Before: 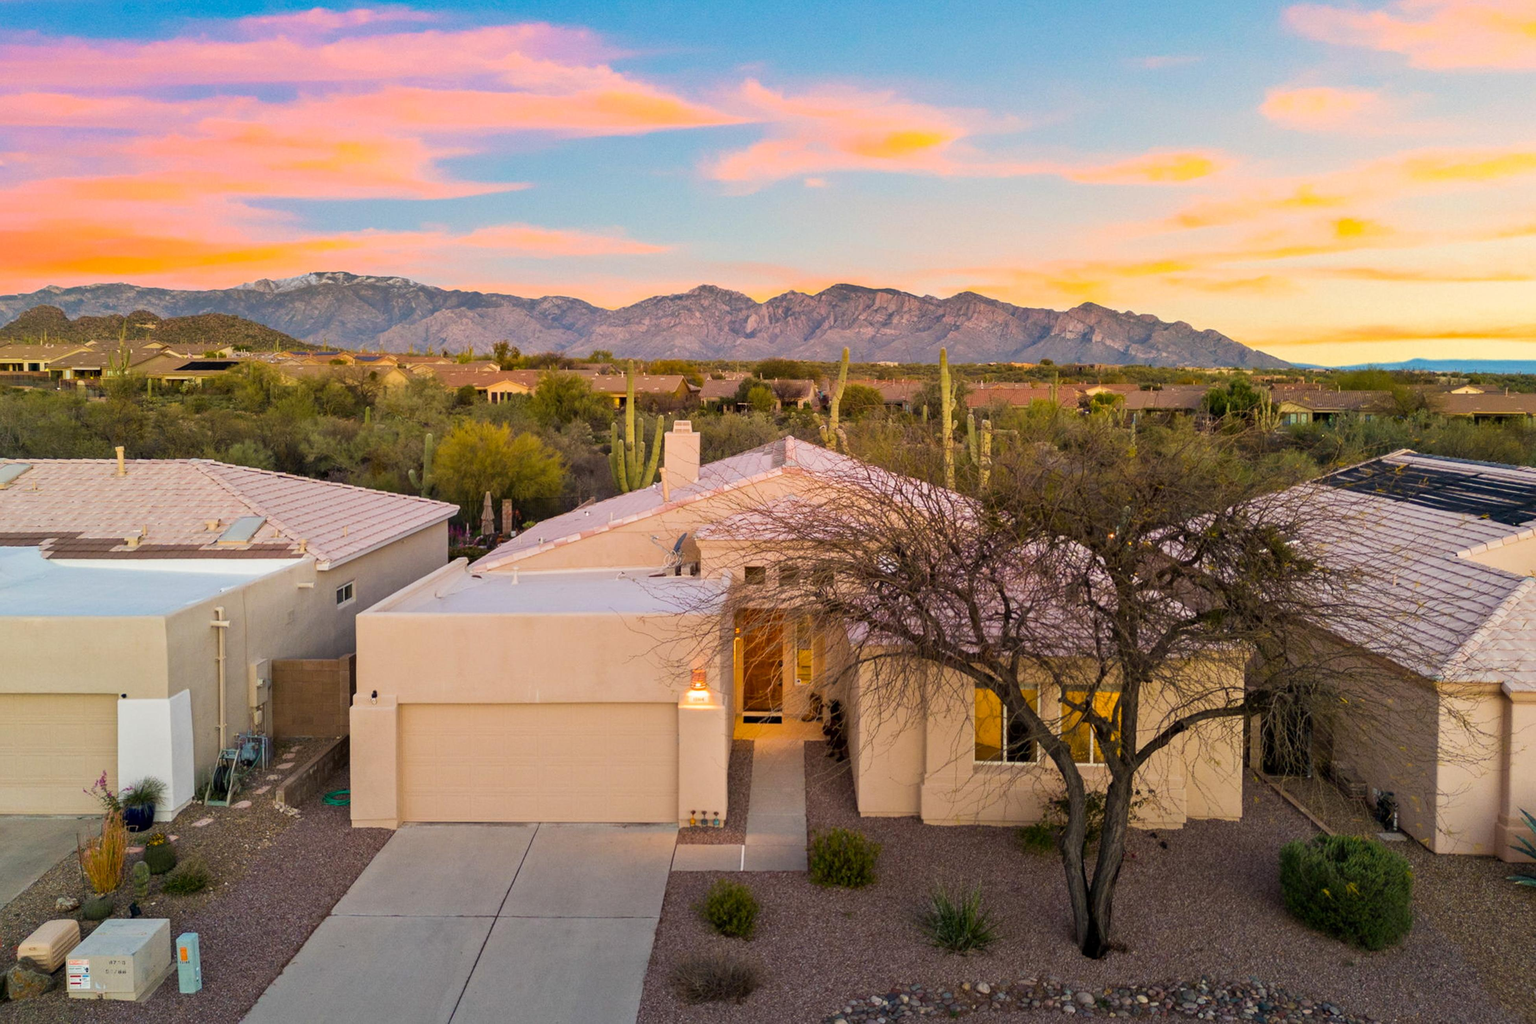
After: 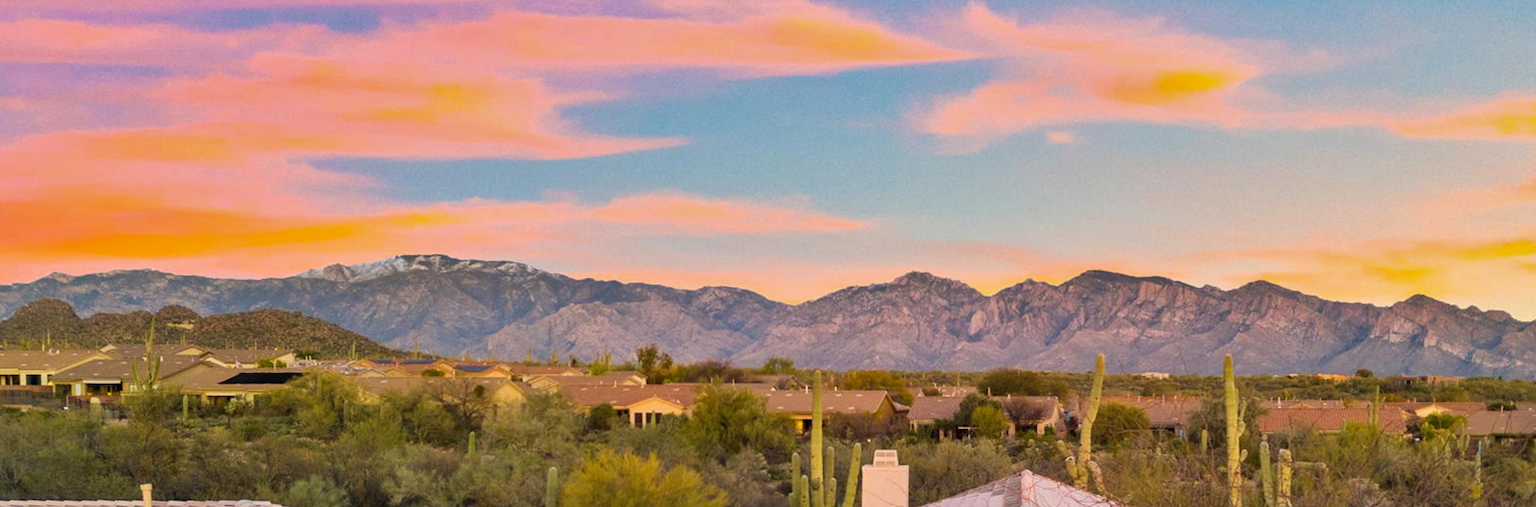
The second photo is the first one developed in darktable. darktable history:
crop: left 0.573%, top 7.645%, right 23.312%, bottom 54.624%
shadows and highlights: soften with gaussian
